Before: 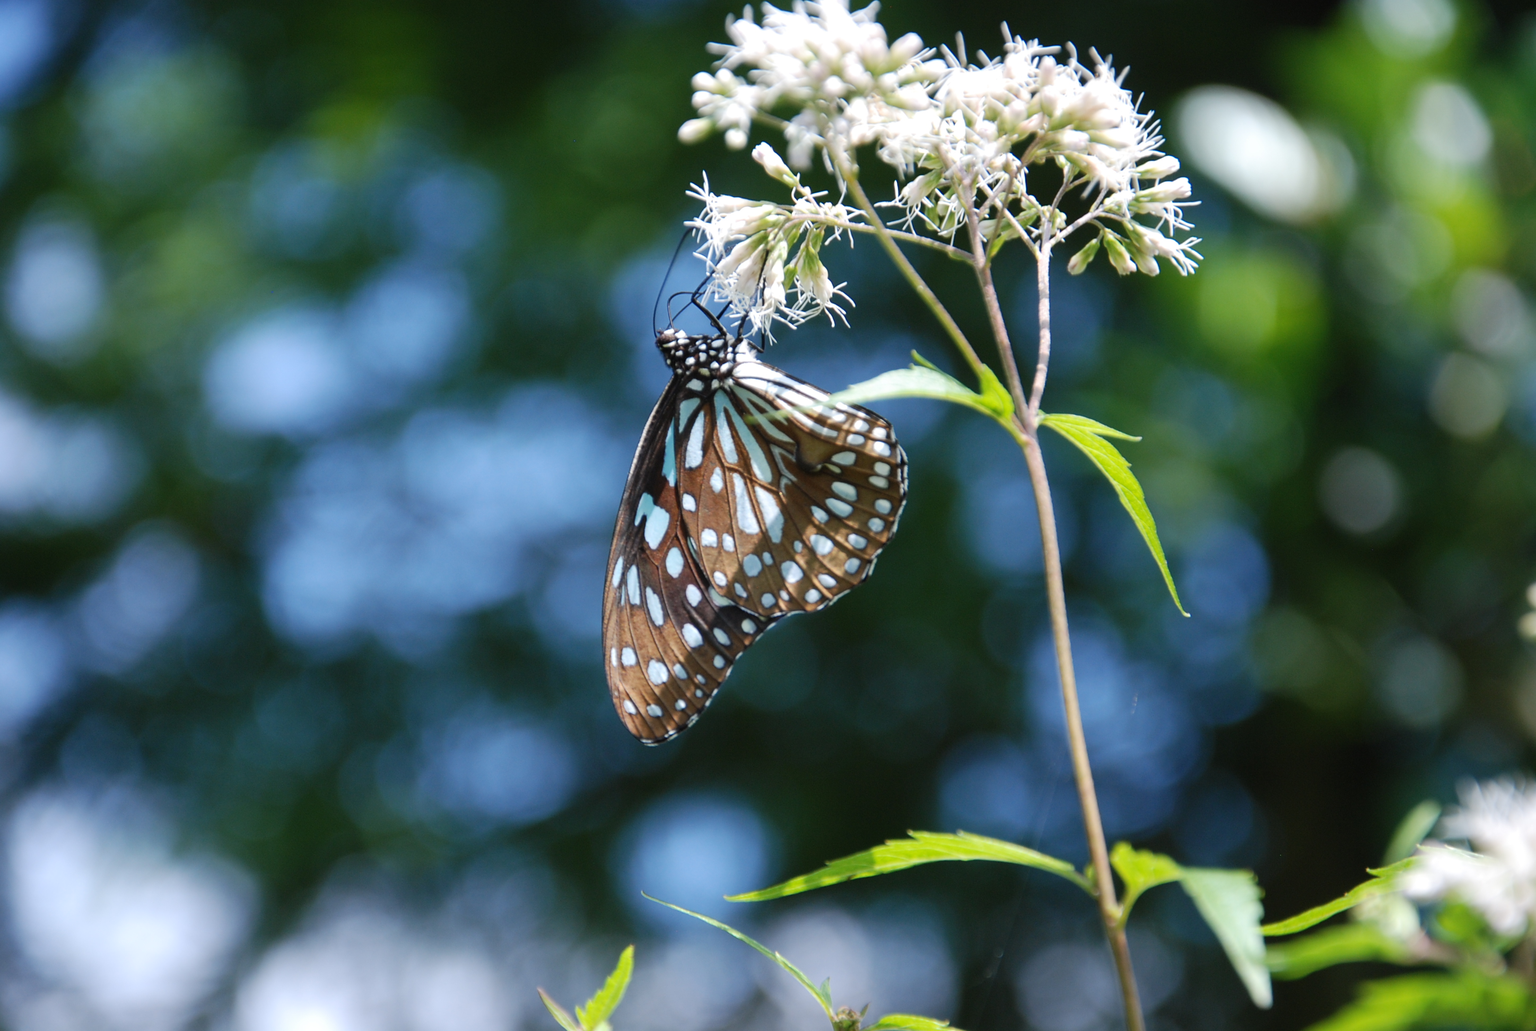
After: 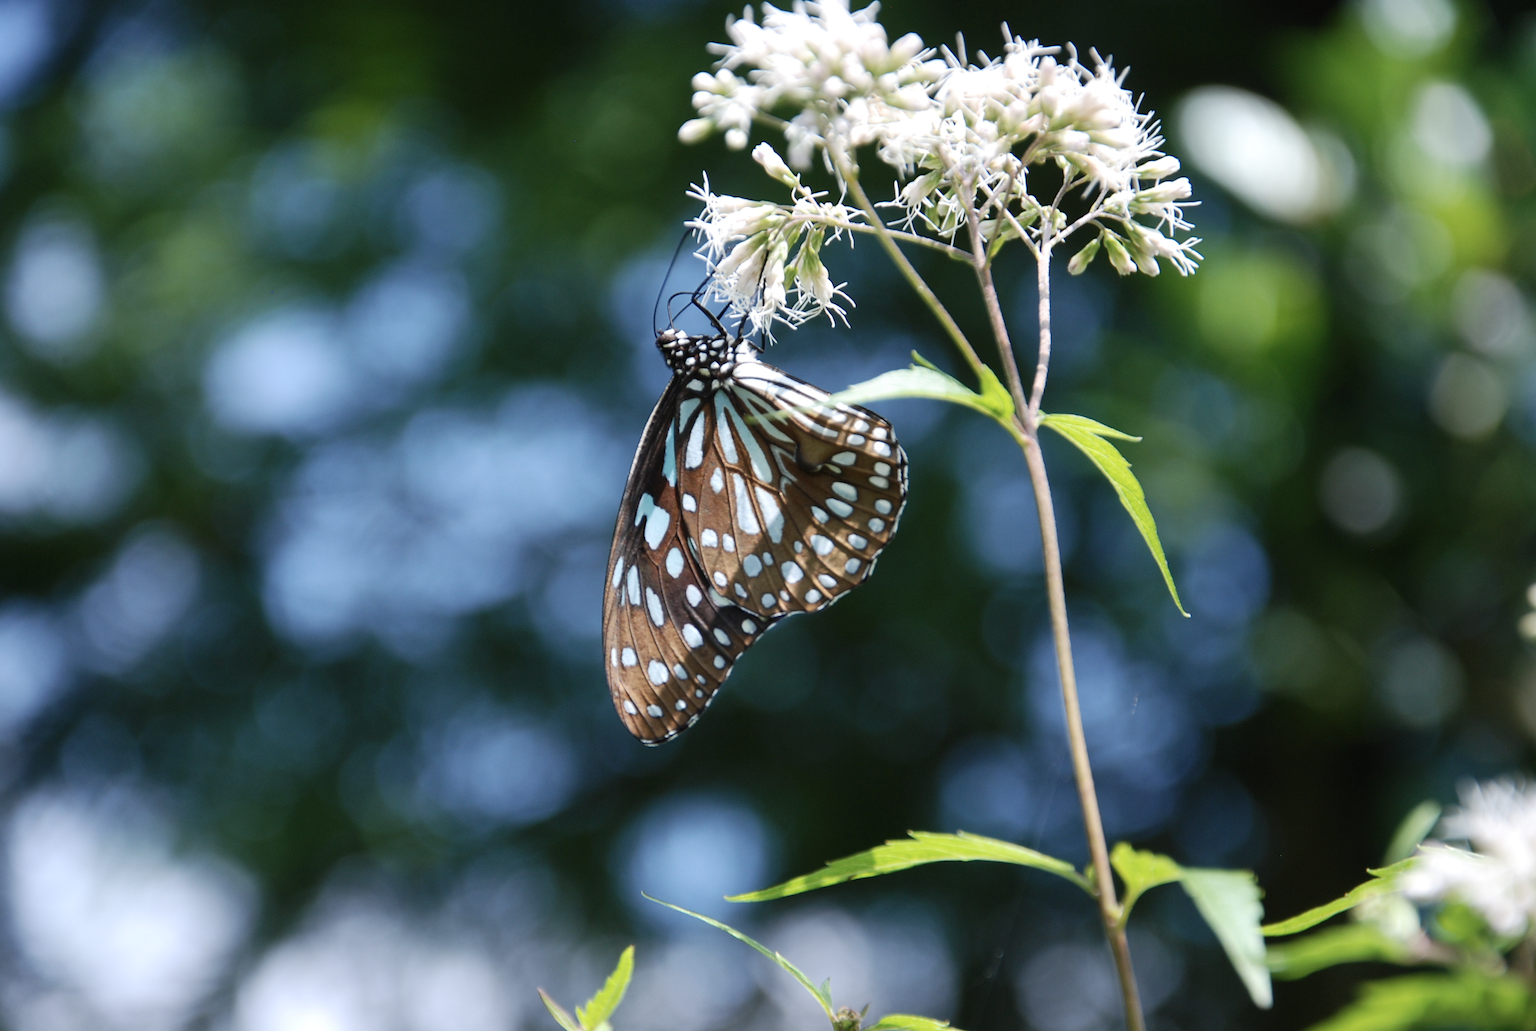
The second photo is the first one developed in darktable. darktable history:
contrast brightness saturation: contrast 0.106, saturation -0.15
